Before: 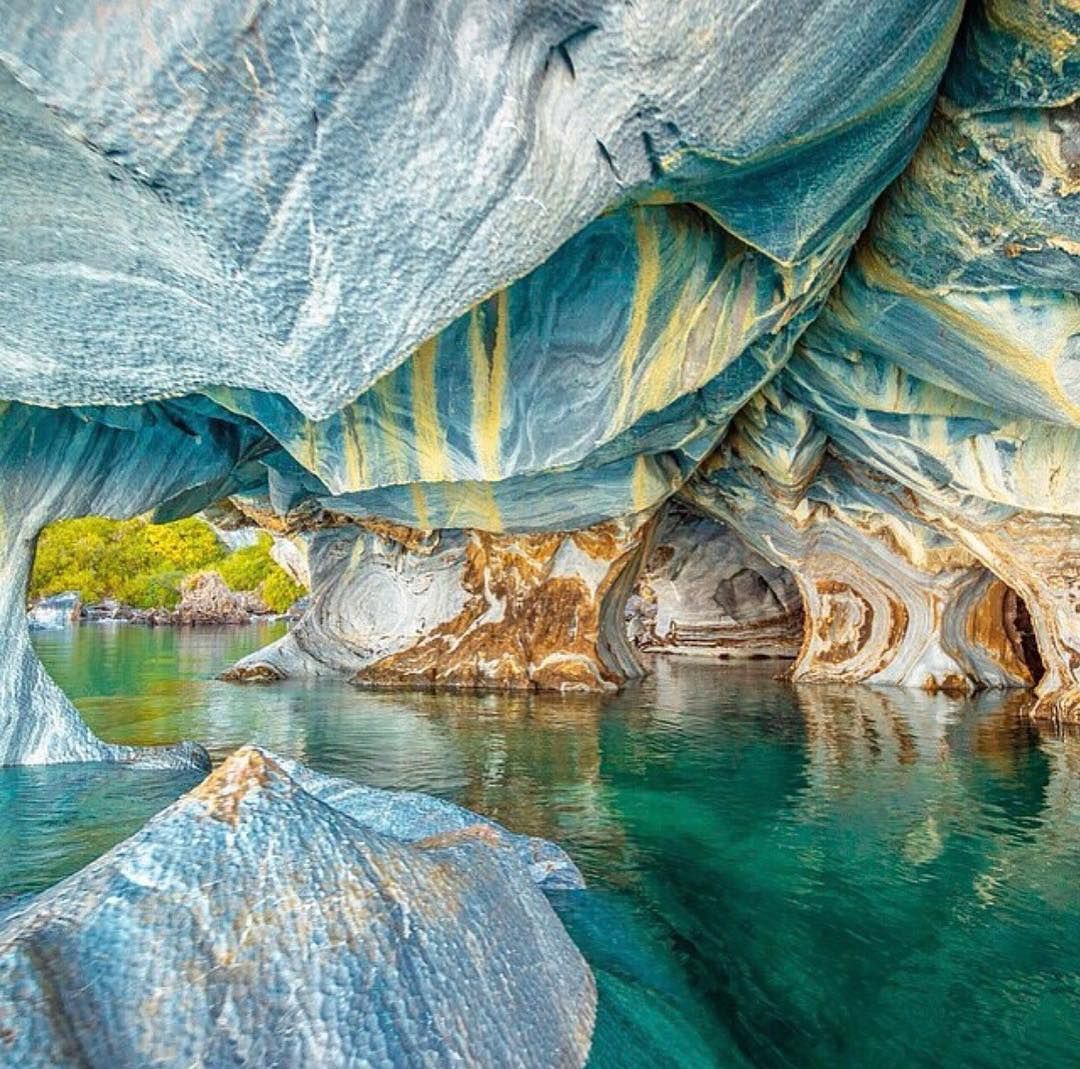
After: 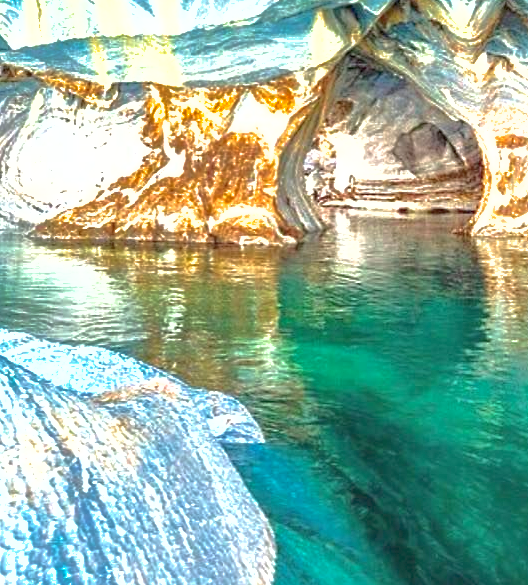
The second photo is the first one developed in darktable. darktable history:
exposure: black level correction 0, exposure 1.373 EV, compensate highlight preservation false
crop: left 29.766%, top 41.77%, right 21.298%, bottom 3.498%
shadows and highlights: highlights -59.89
